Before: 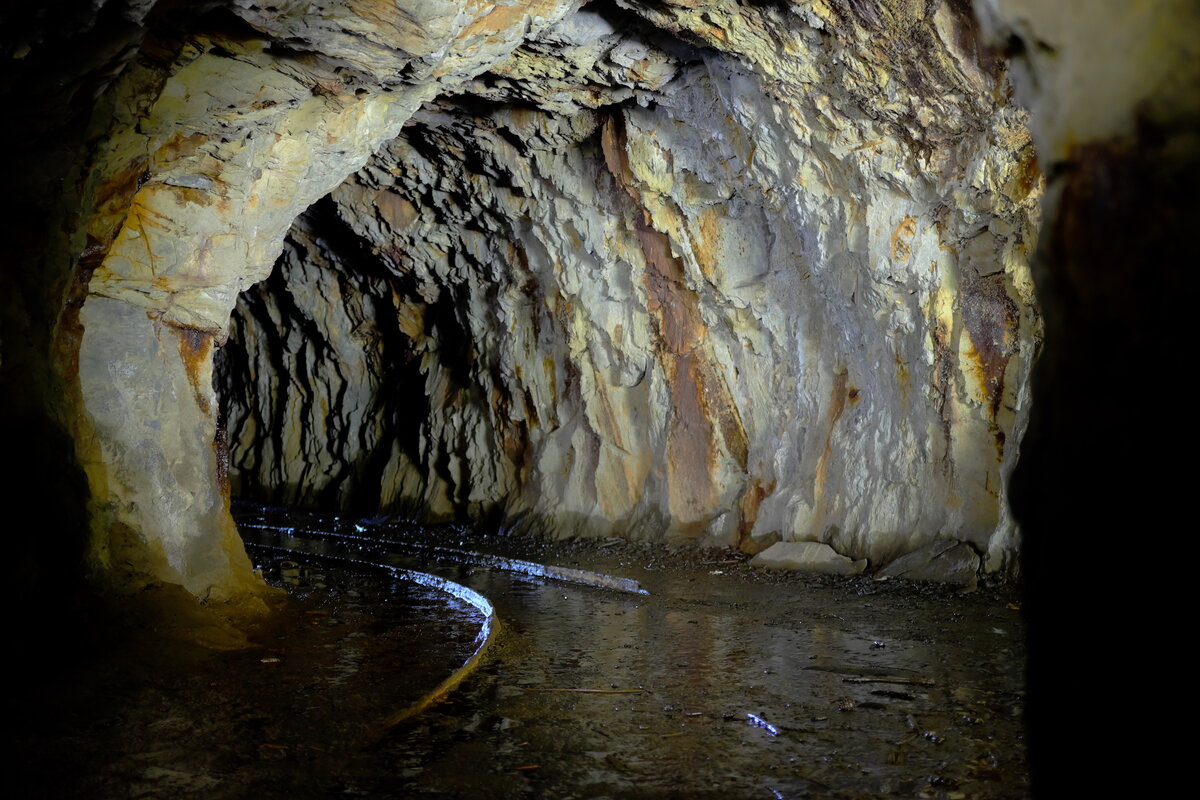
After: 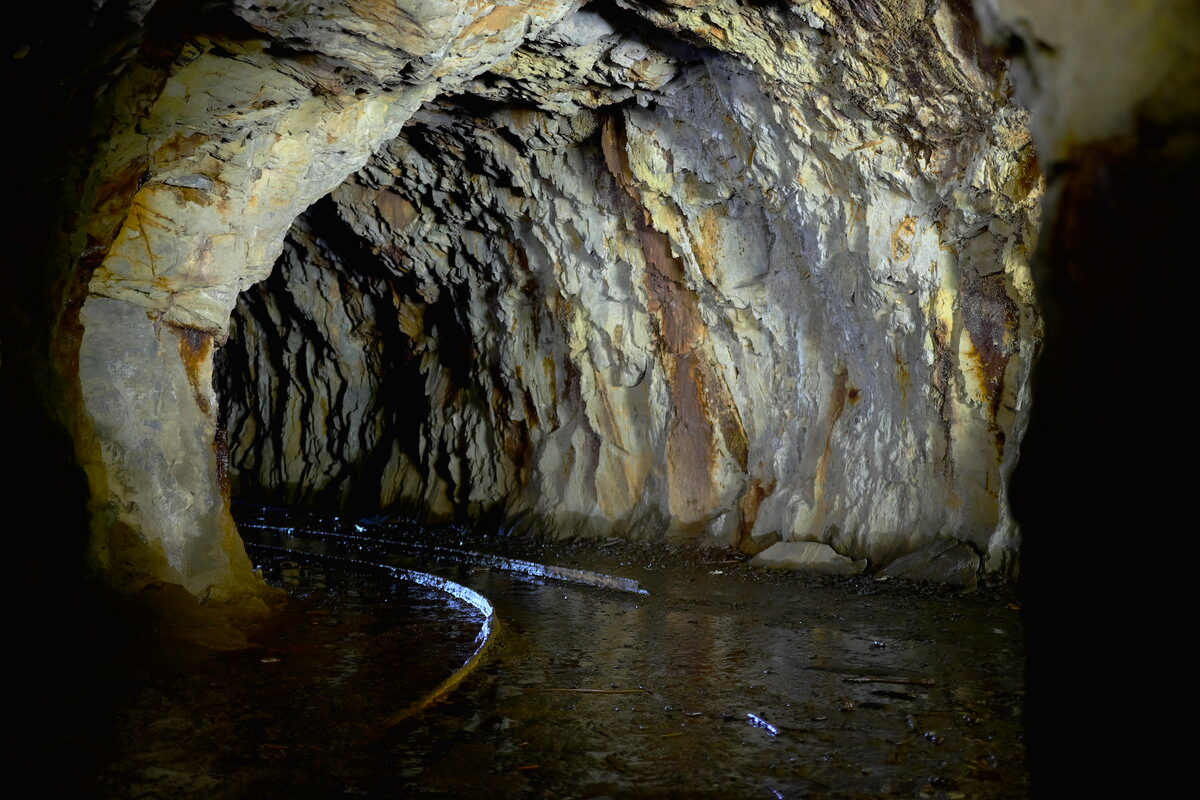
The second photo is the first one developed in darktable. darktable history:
tone equalizer: on, module defaults
tone curve: curves: ch0 [(0.016, 0.011) (0.204, 0.146) (0.515, 0.476) (0.78, 0.795) (1, 0.981)], color space Lab, independent channels, preserve colors none
